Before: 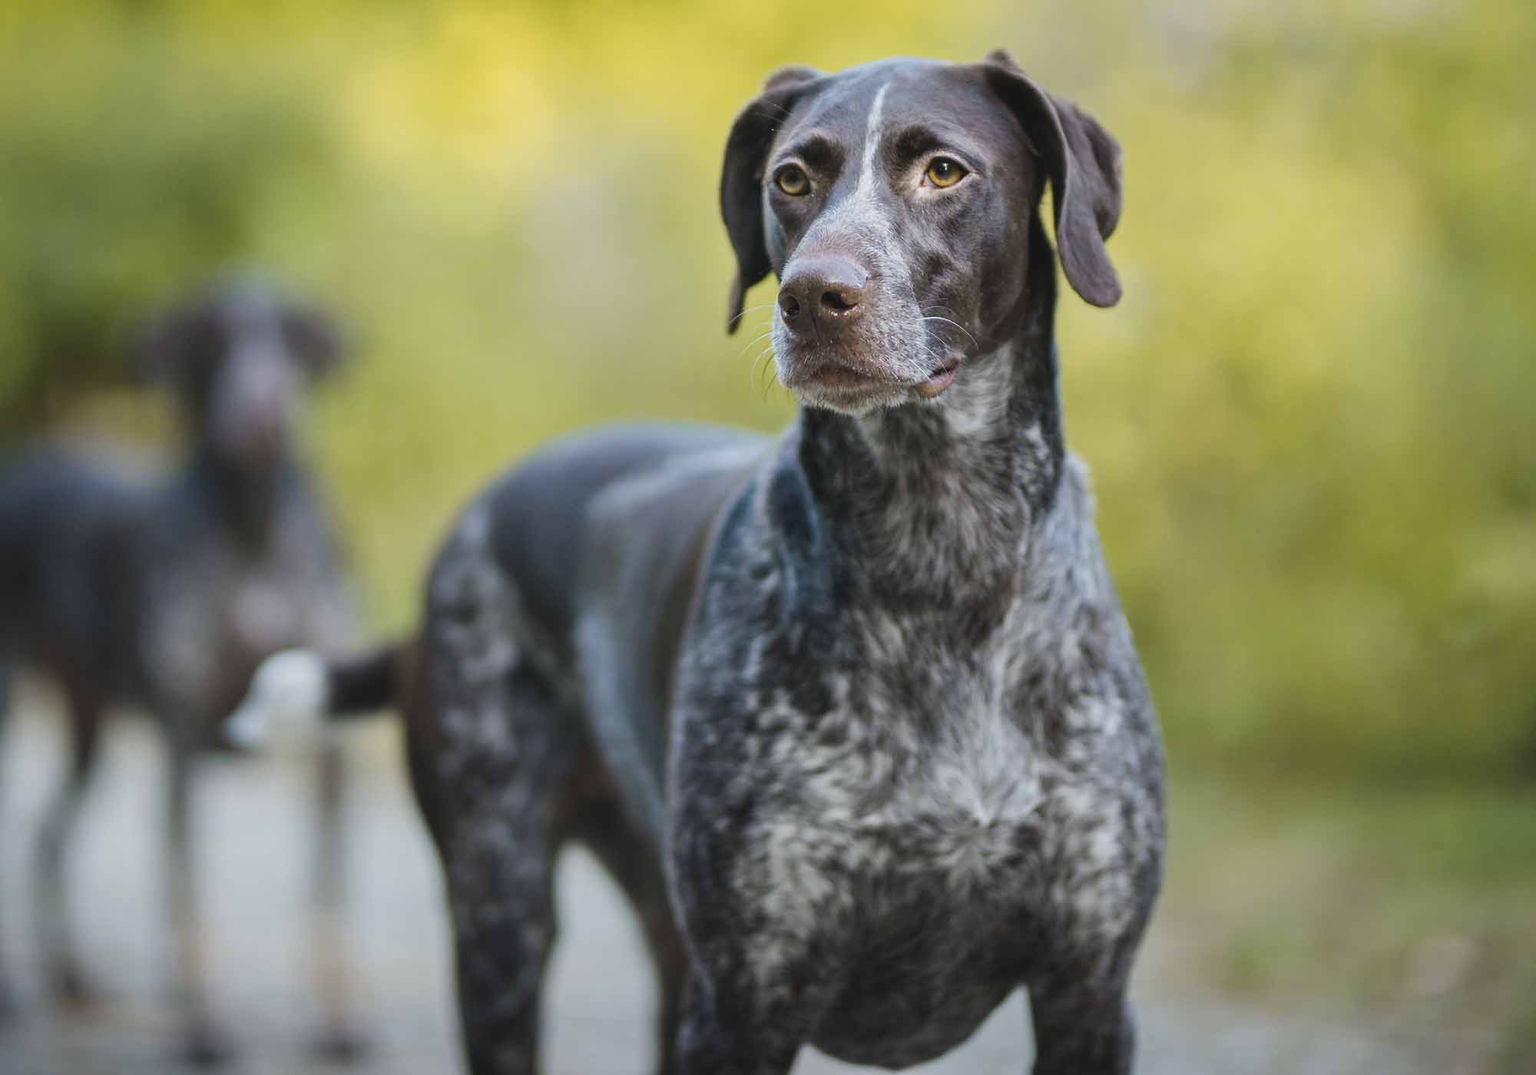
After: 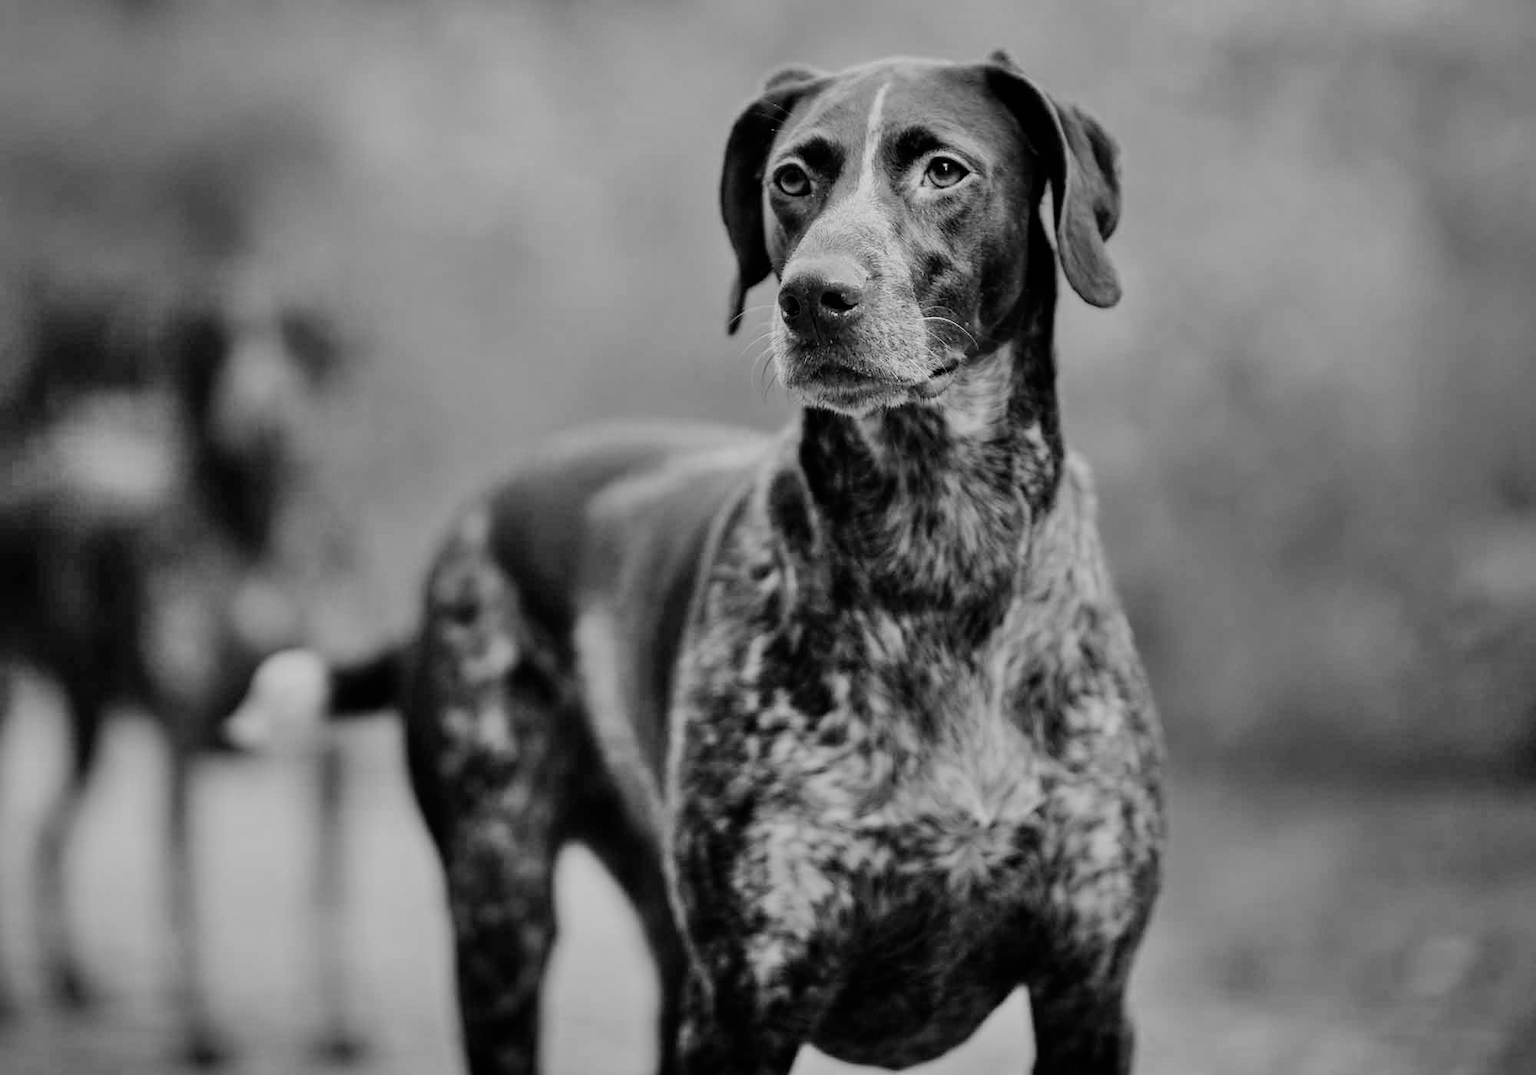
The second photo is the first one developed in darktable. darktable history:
shadows and highlights: shadows 60, soften with gaussian
filmic rgb: black relative exposure -5 EV, hardness 2.88, contrast 1.2, highlights saturation mix -30%
color calibration: output gray [0.246, 0.254, 0.501, 0], gray › normalize channels true, illuminant same as pipeline (D50), adaptation XYZ, x 0.346, y 0.359, gamut compression 0
